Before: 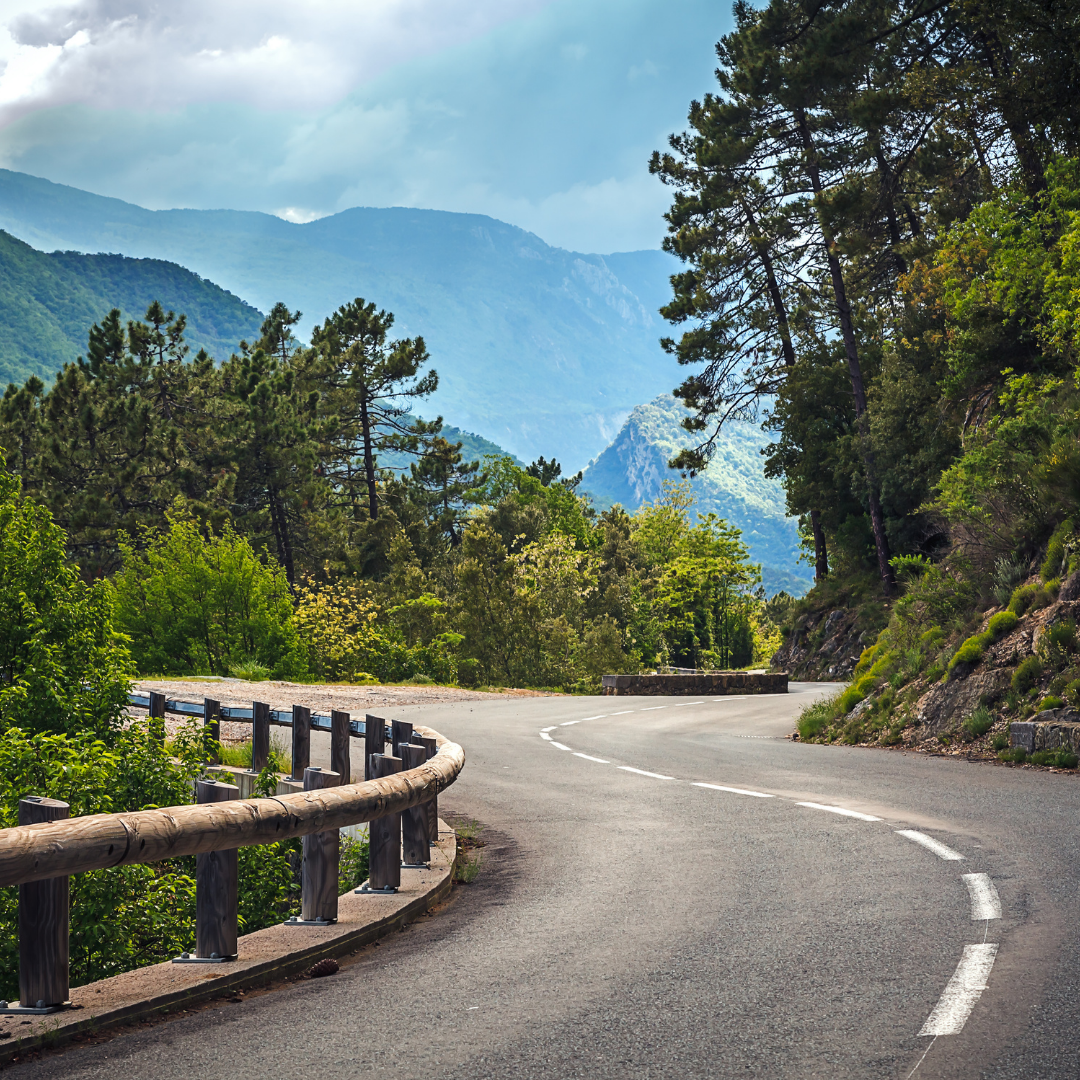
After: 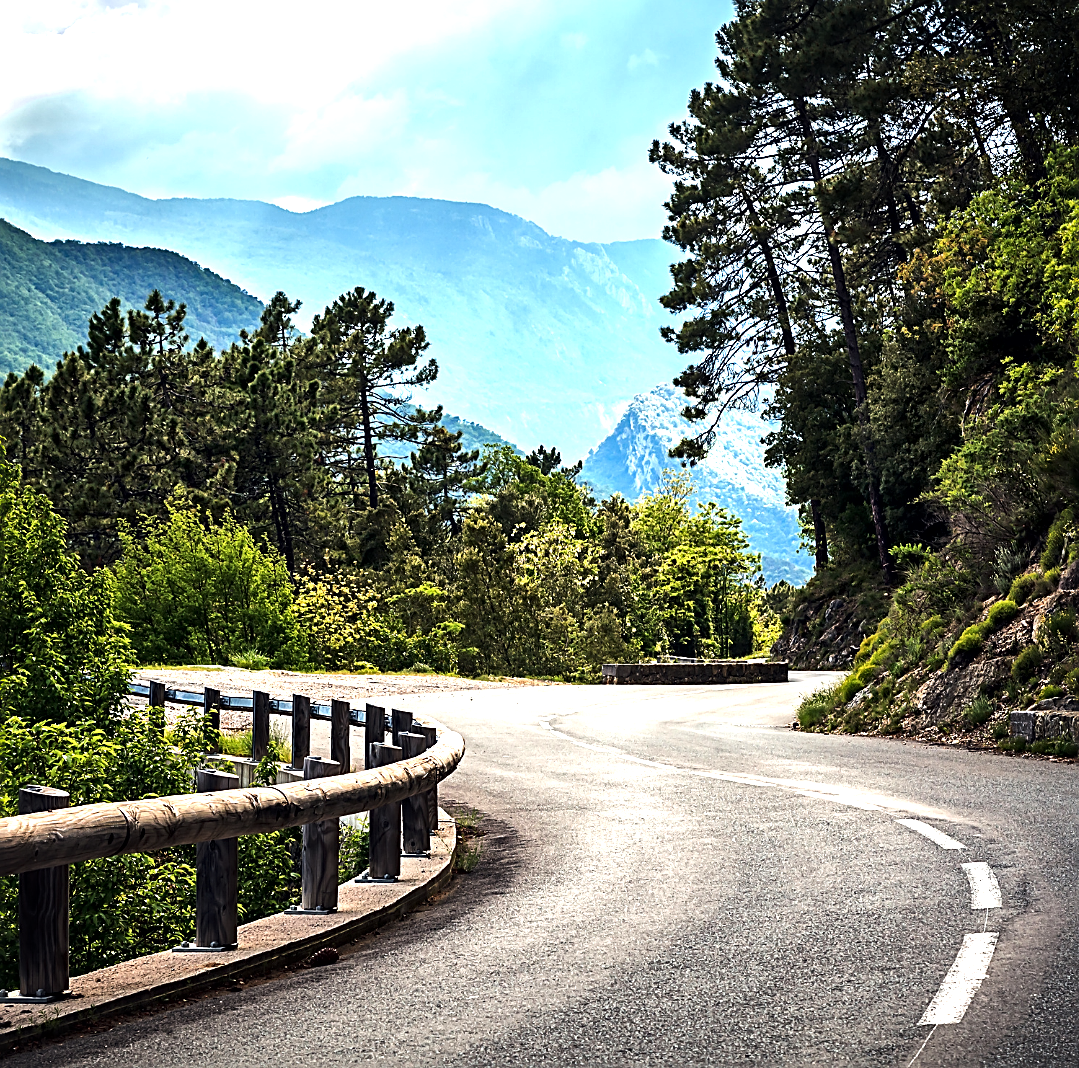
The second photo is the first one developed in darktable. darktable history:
sharpen: on, module defaults
crop: top 1.049%, right 0.001%
tone equalizer: -8 EV -1.08 EV, -7 EV -1.01 EV, -6 EV -0.867 EV, -5 EV -0.578 EV, -3 EV 0.578 EV, -2 EV 0.867 EV, -1 EV 1.01 EV, +0 EV 1.08 EV, edges refinement/feathering 500, mask exposure compensation -1.57 EV, preserve details no
local contrast: mode bilateral grid, contrast 25, coarseness 60, detail 151%, midtone range 0.2
